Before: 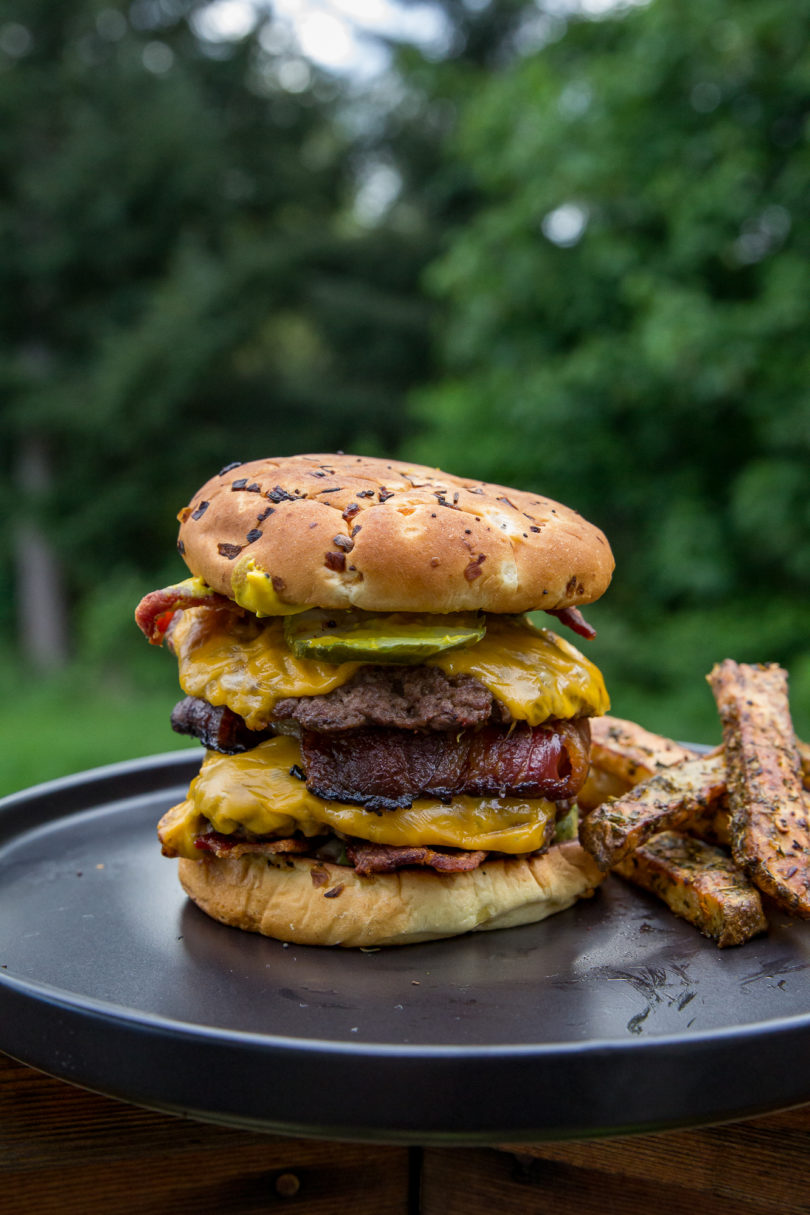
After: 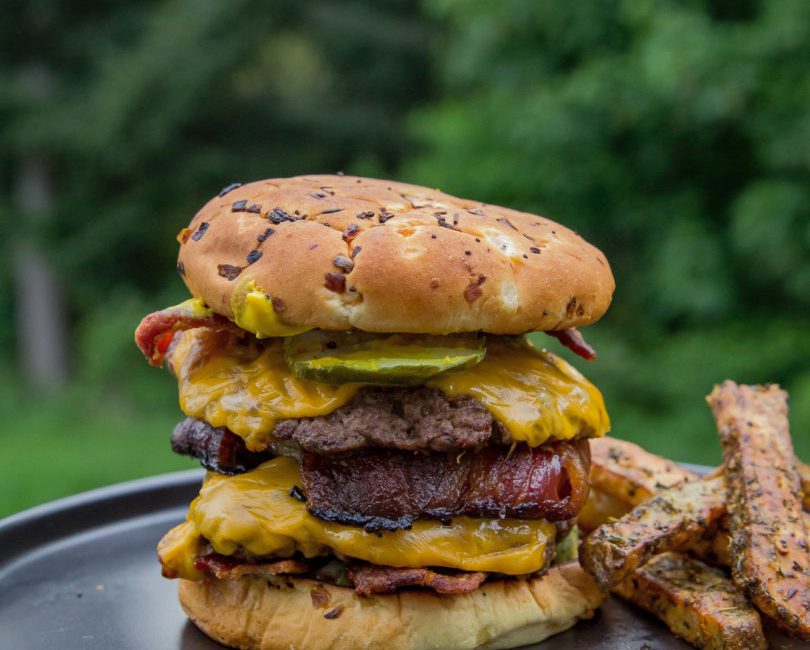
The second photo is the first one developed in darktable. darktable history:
crop and rotate: top 23.043%, bottom 23.437%
shadows and highlights: shadows 40, highlights -60
